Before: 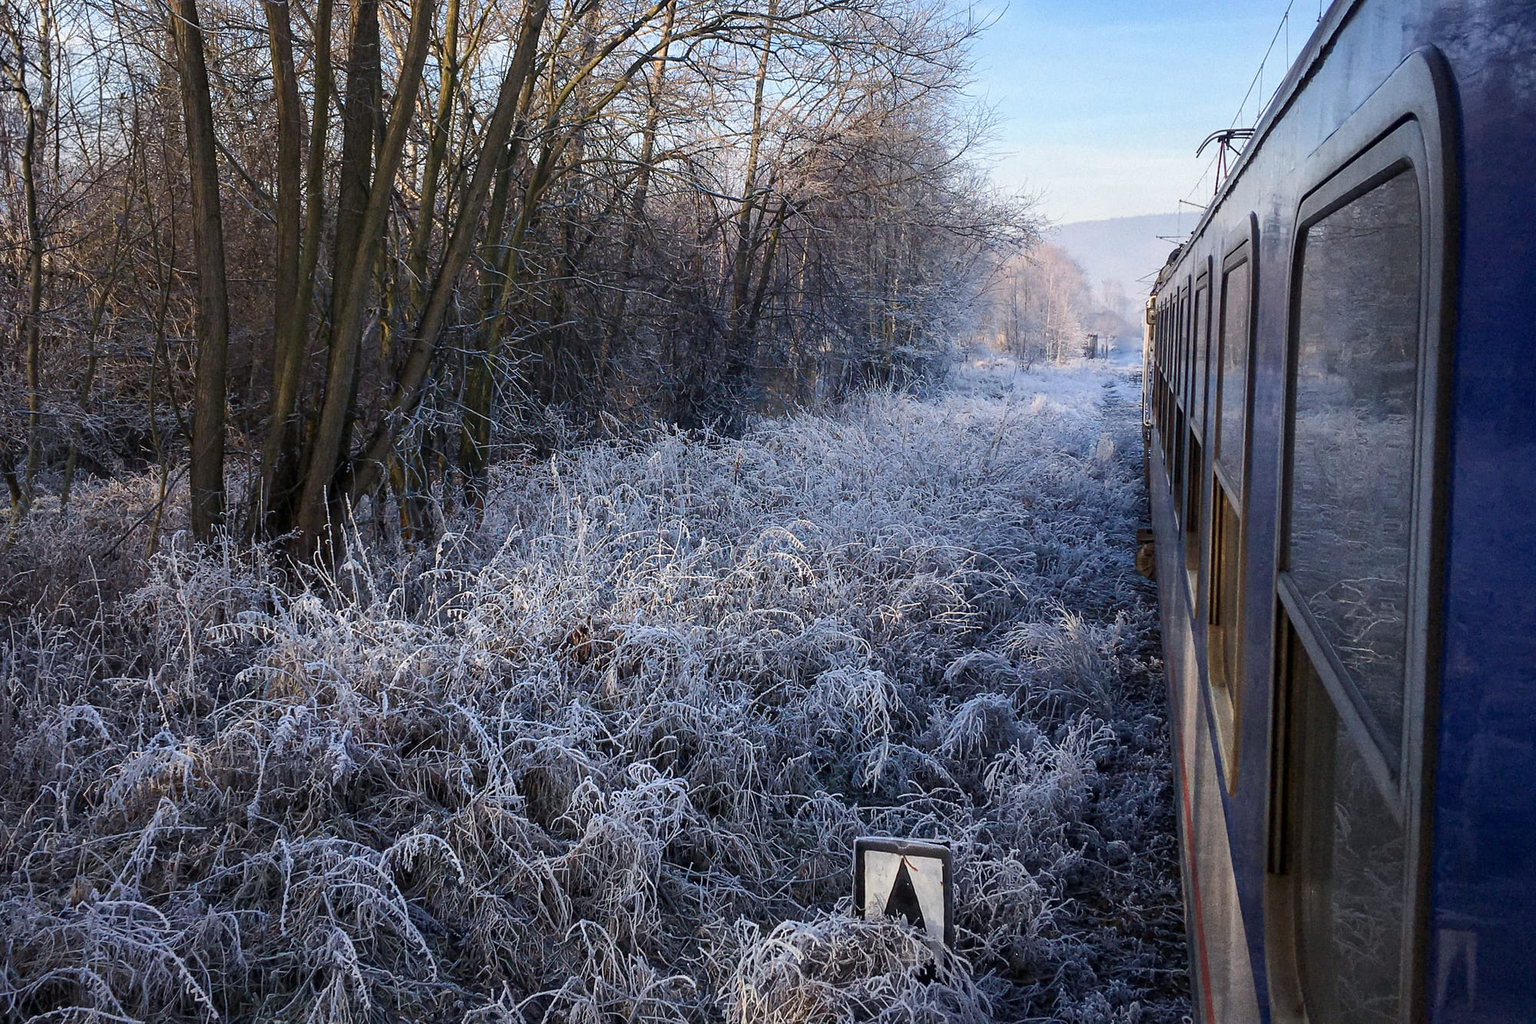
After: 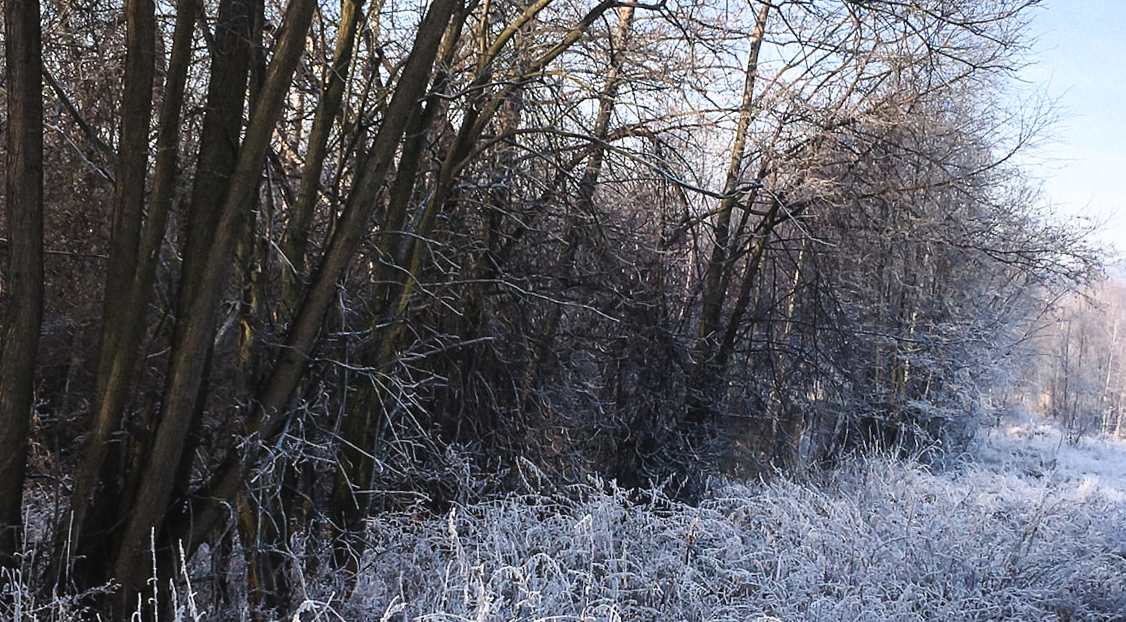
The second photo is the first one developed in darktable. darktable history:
crop: left 15.306%, top 9.065%, right 30.789%, bottom 48.638%
rotate and perspective: rotation 4.1°, automatic cropping off
exposure: black level correction -0.015, exposure -0.125 EV, compensate highlight preservation false
filmic rgb: white relative exposure 2.2 EV, hardness 6.97
